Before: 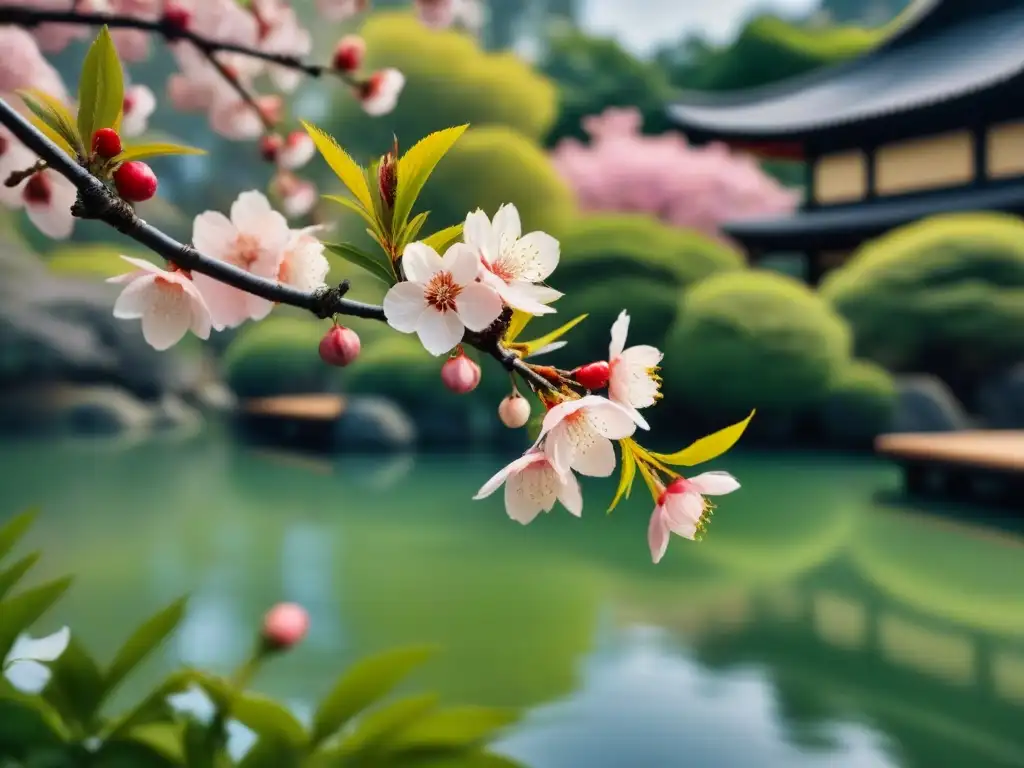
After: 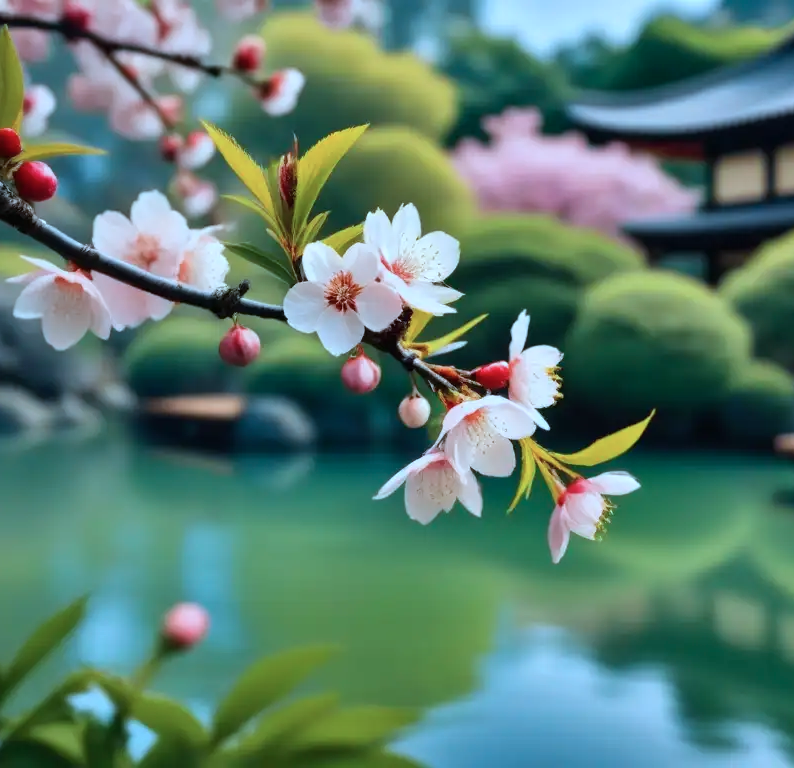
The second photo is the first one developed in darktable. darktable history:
color correction: highlights a* -8.81, highlights b* -23.84
crop: left 9.863%, right 12.566%
